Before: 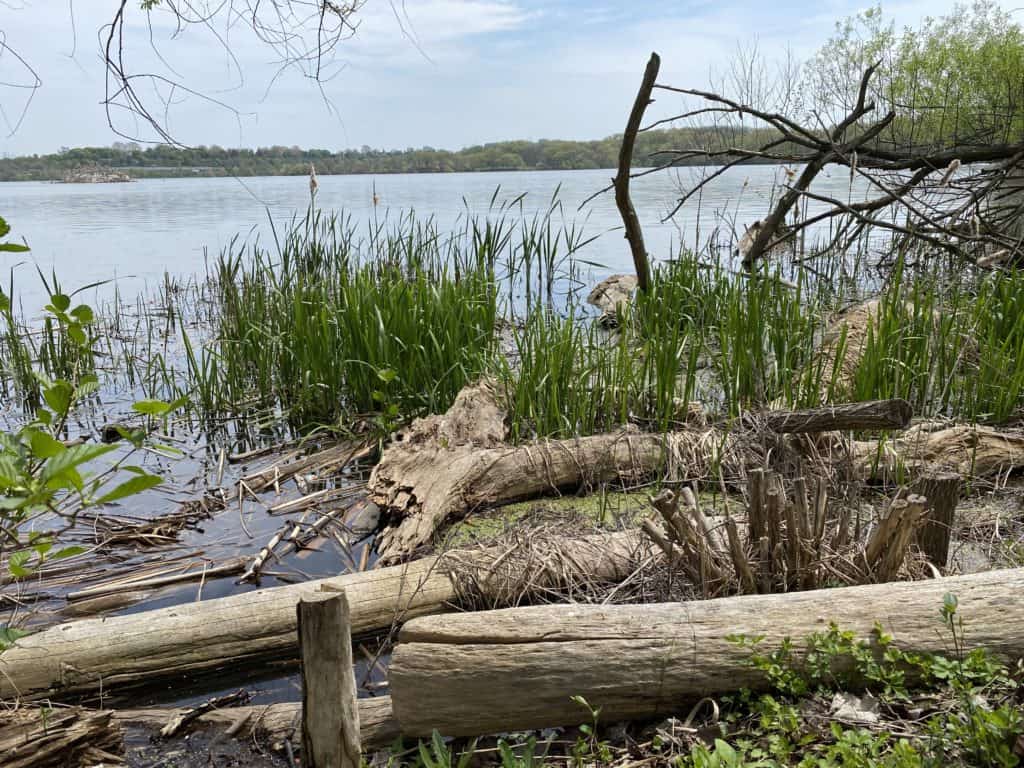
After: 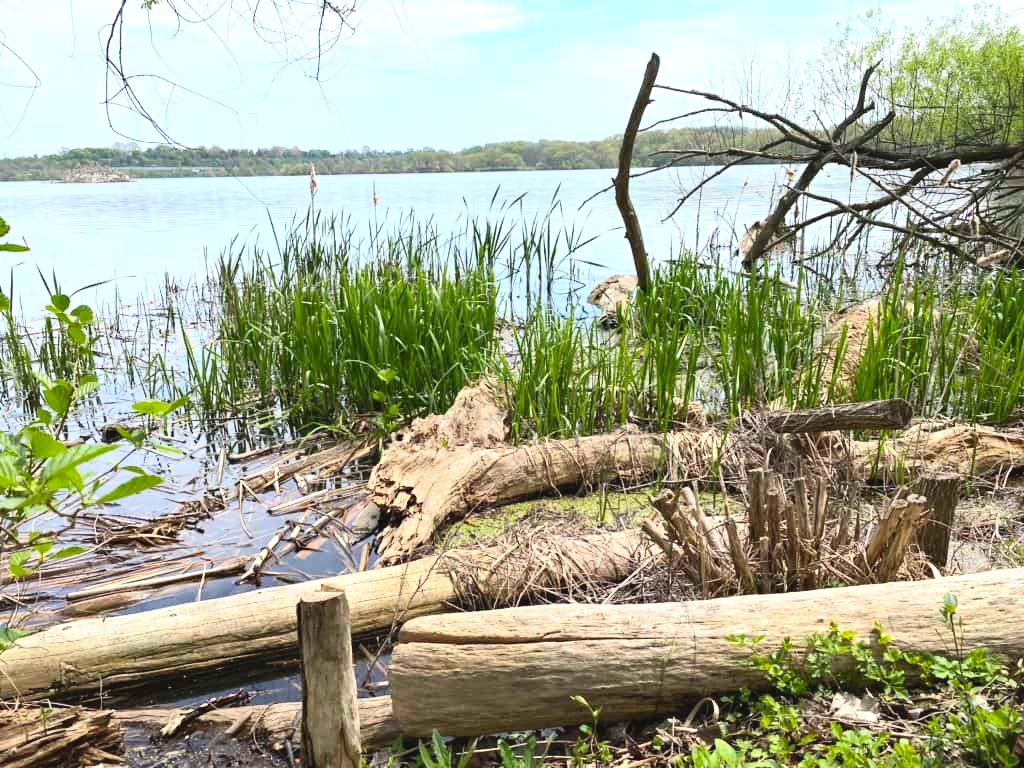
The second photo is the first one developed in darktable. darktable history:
contrast brightness saturation: contrast 0.2, brightness 0.16, saturation 0.22
exposure: black level correction -0.002, exposure 0.54 EV, compensate highlight preservation false
